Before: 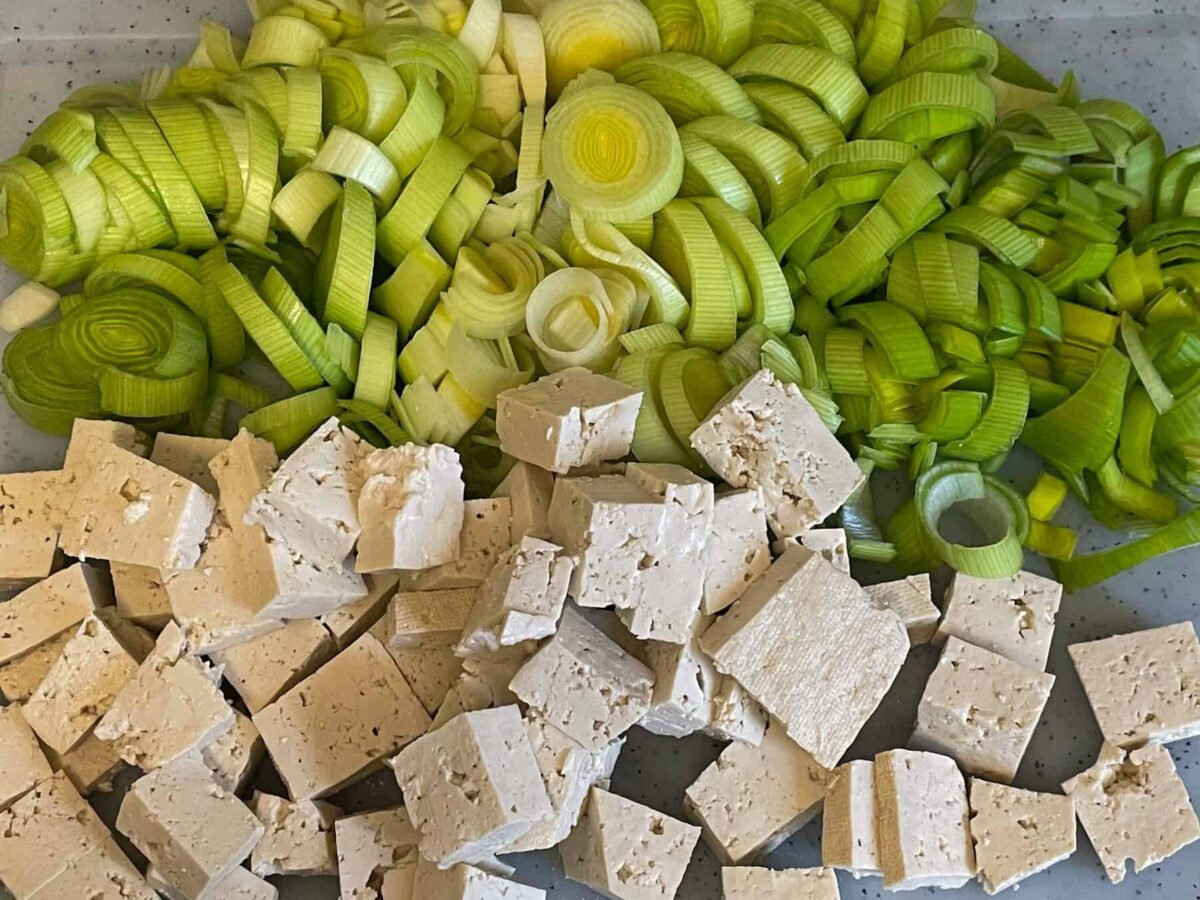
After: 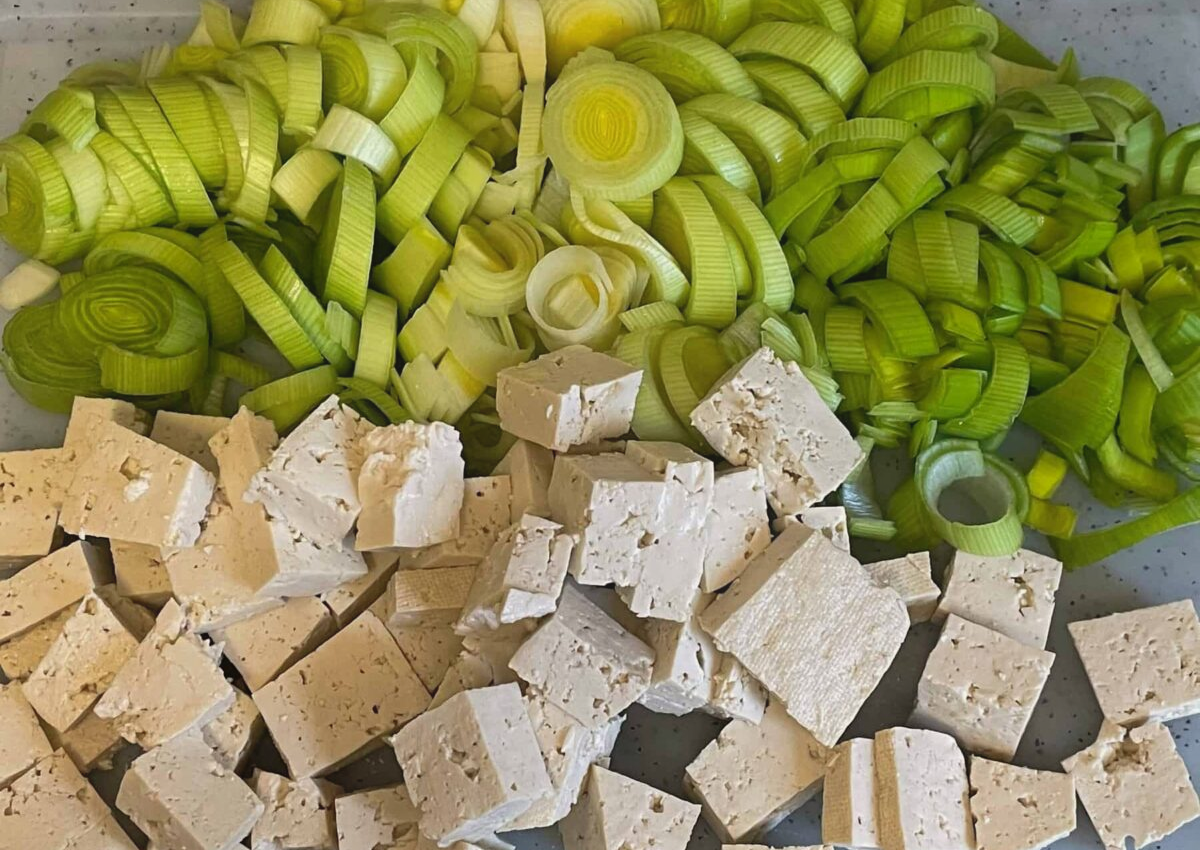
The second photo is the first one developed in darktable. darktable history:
contrast equalizer: octaves 7, y [[0.6 ×6], [0.55 ×6], [0 ×6], [0 ×6], [0 ×6]], mix -0.3
crop and rotate: top 2.479%, bottom 3.018%
